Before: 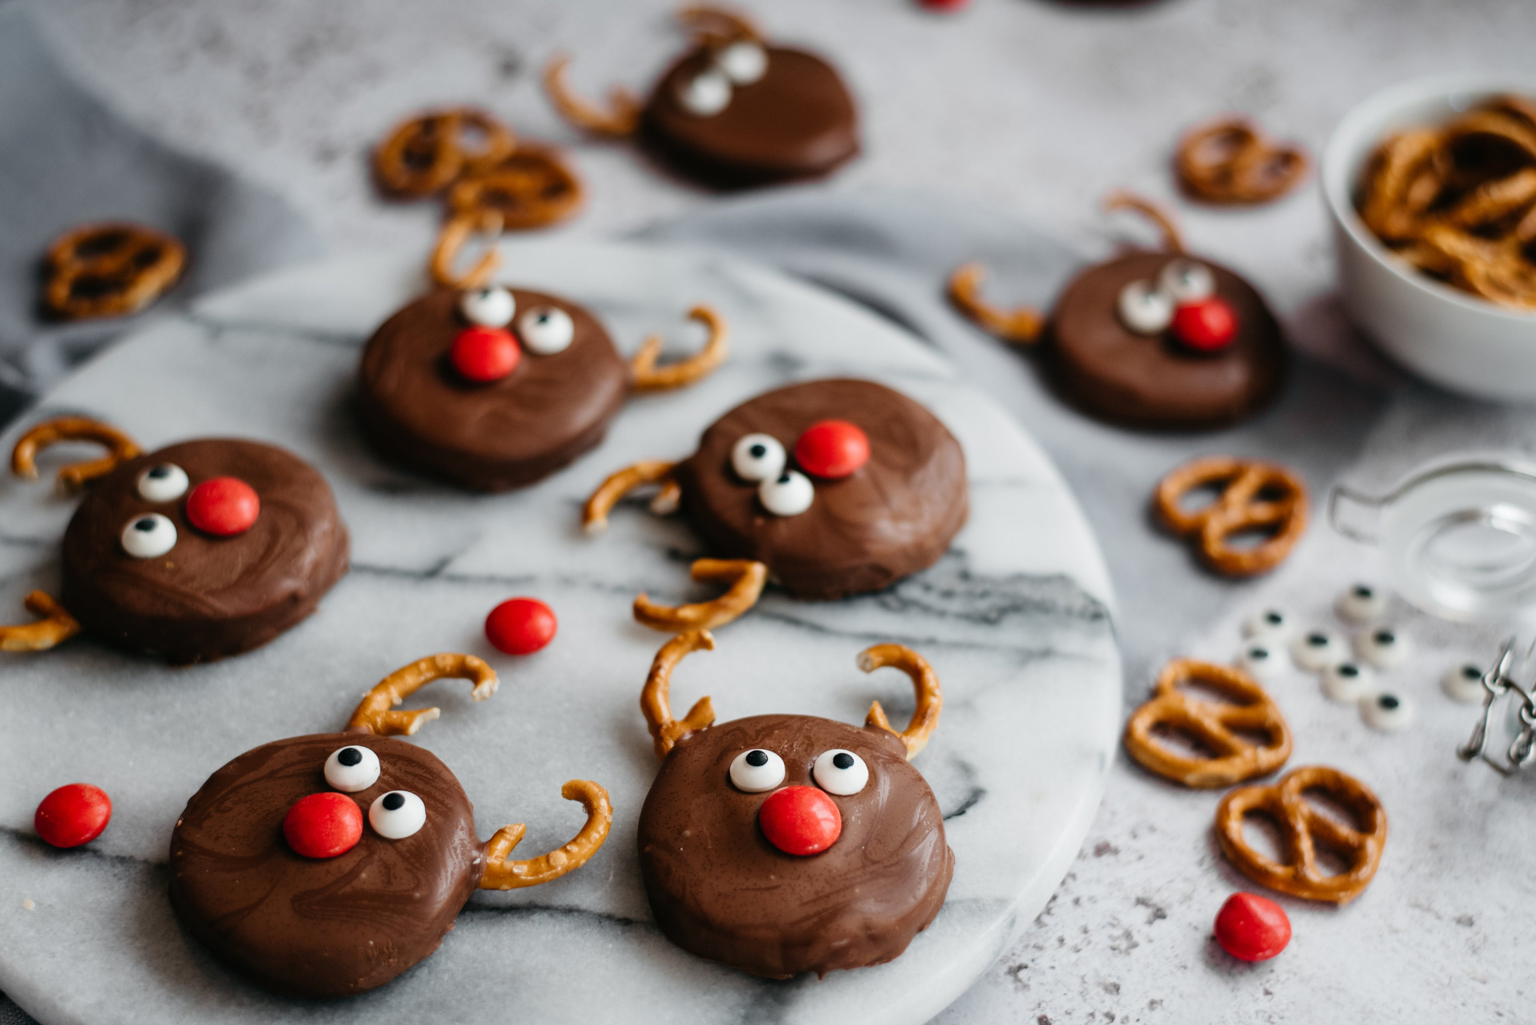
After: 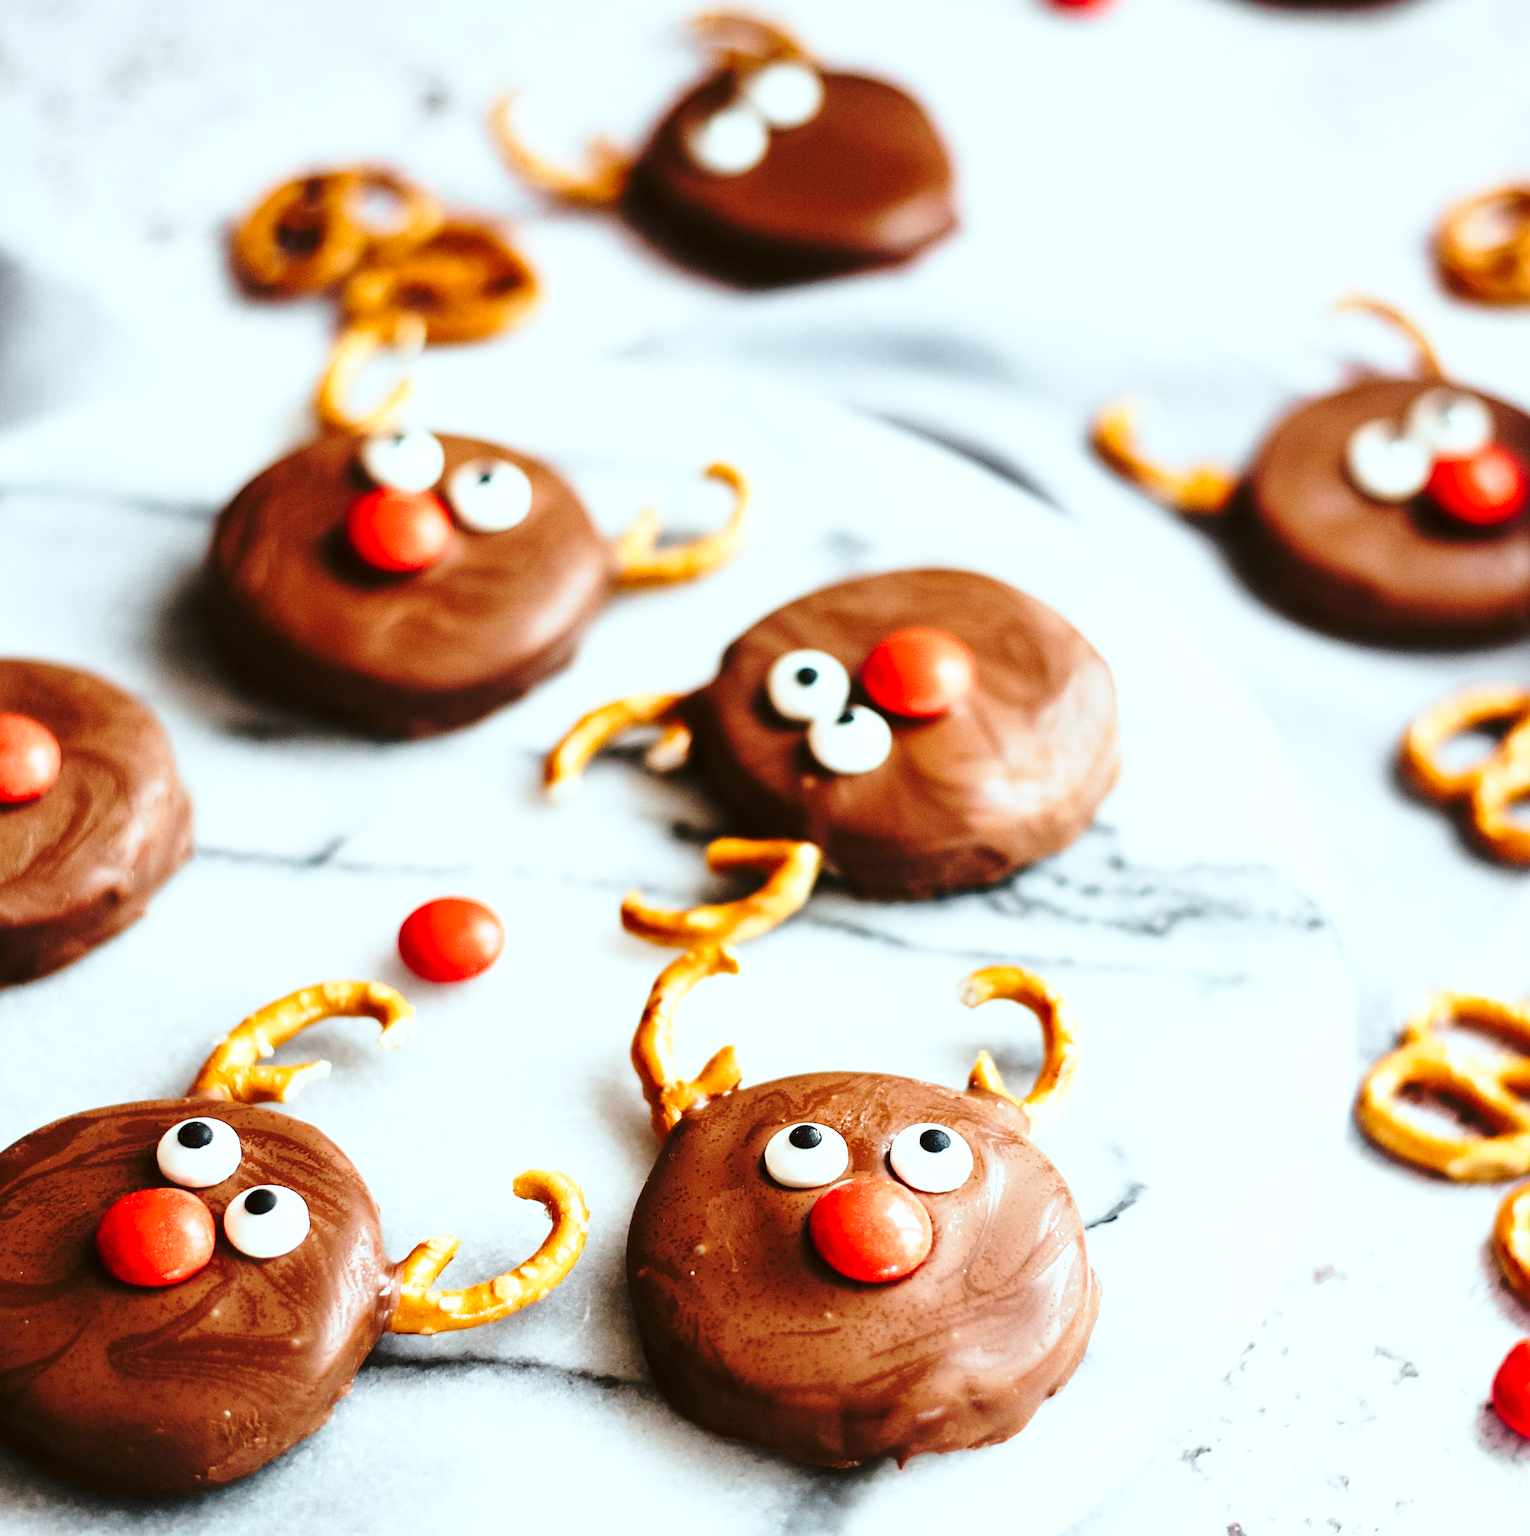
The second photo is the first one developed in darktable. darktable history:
base curve: curves: ch0 [(0, 0) (0.036, 0.037) (0.121, 0.228) (0.46, 0.76) (0.859, 0.983) (1, 1)], preserve colors none
exposure: black level correction 0, exposure 0.898 EV, compensate highlight preservation false
crop and rotate: left 14.319%, right 19.194%
color correction: highlights a* -4.97, highlights b* -3.94, shadows a* 4.08, shadows b* 4.25
sharpen: amount 0.498
